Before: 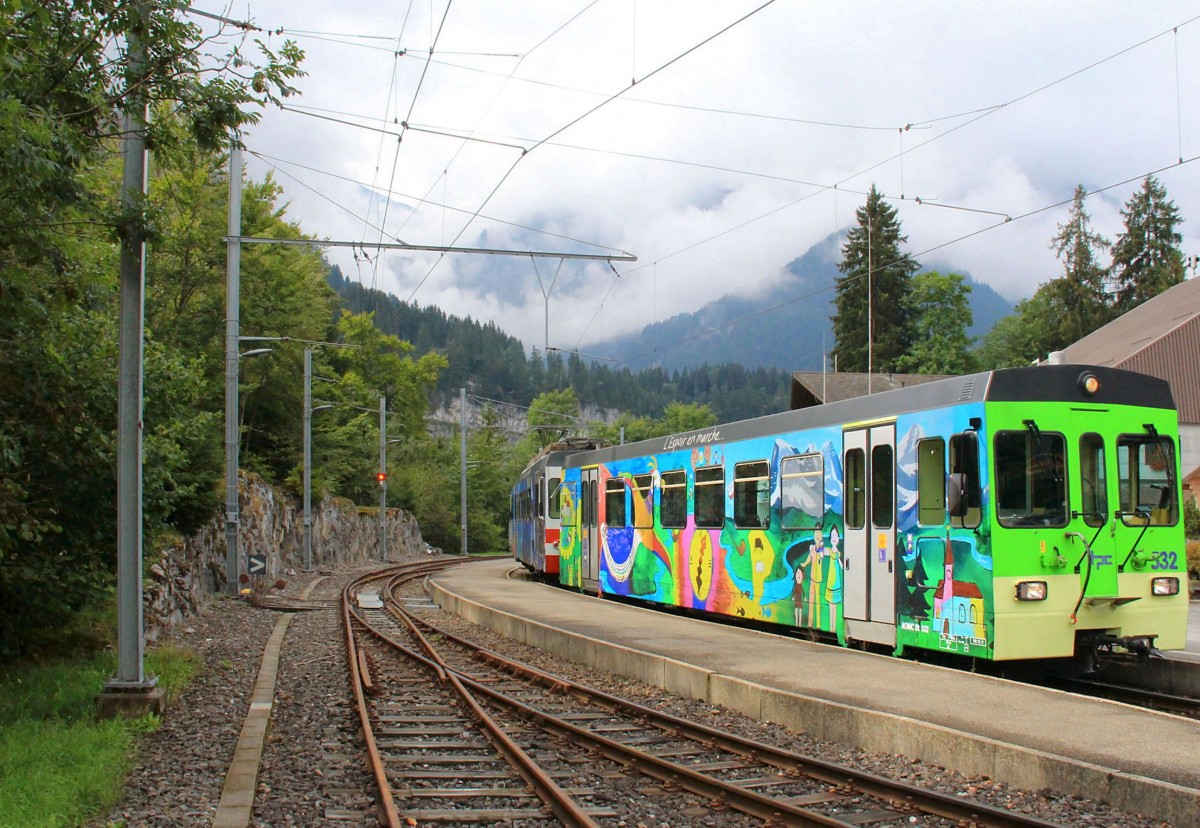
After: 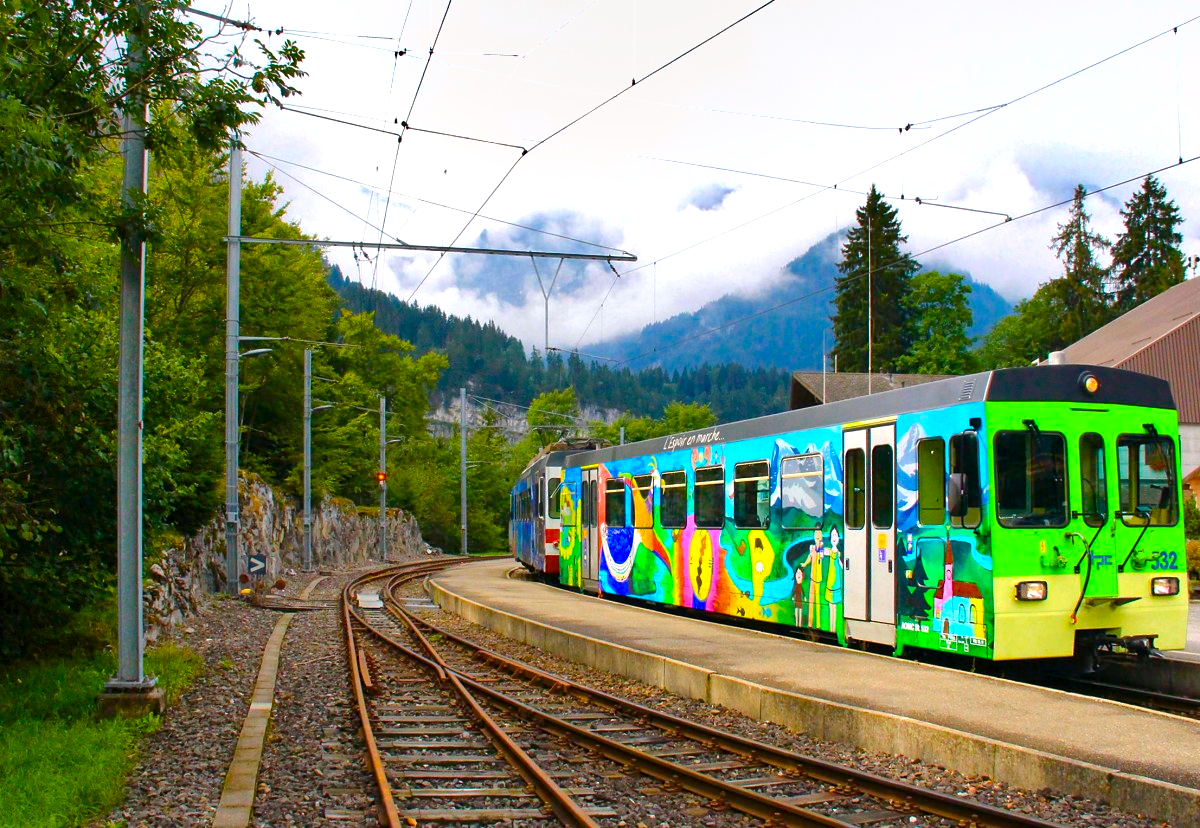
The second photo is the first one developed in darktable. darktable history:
shadows and highlights: shadows 43.82, white point adjustment -1.59, soften with gaussian
tone equalizer: on, module defaults
color balance rgb: power › chroma 0.983%, power › hue 257°, highlights gain › chroma 1.123%, highlights gain › hue 60.04°, perceptual saturation grading › global saturation 34.636%, perceptual saturation grading › highlights -25.012%, perceptual saturation grading › shadows 49.983%, perceptual brilliance grading › highlights 13.352%, perceptual brilliance grading › mid-tones 8.497%, perceptual brilliance grading › shadows -16.724%, global vibrance 50.09%
